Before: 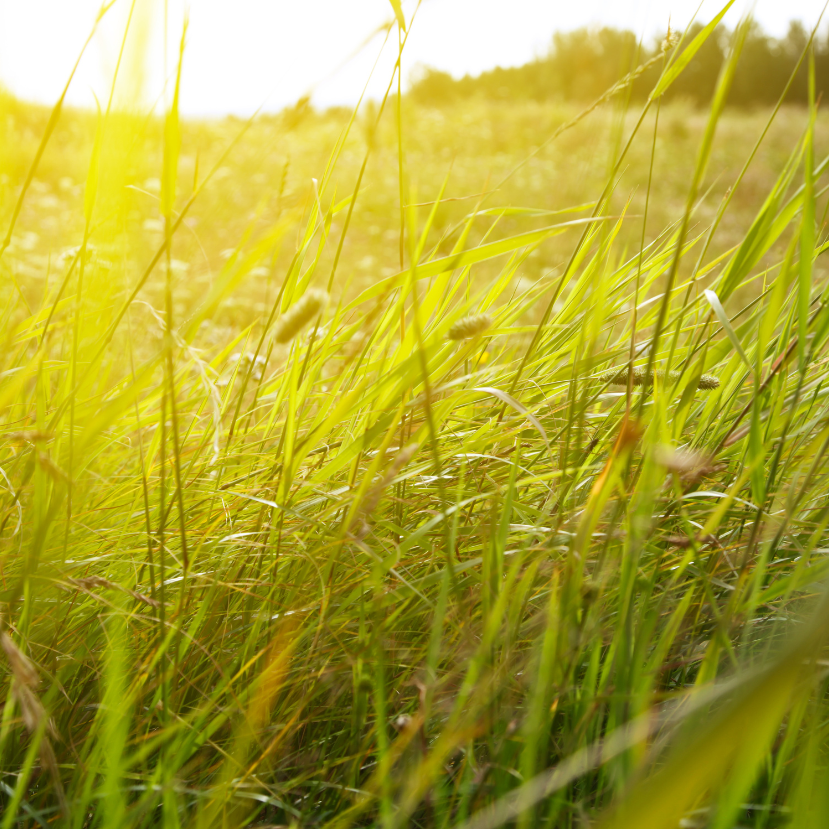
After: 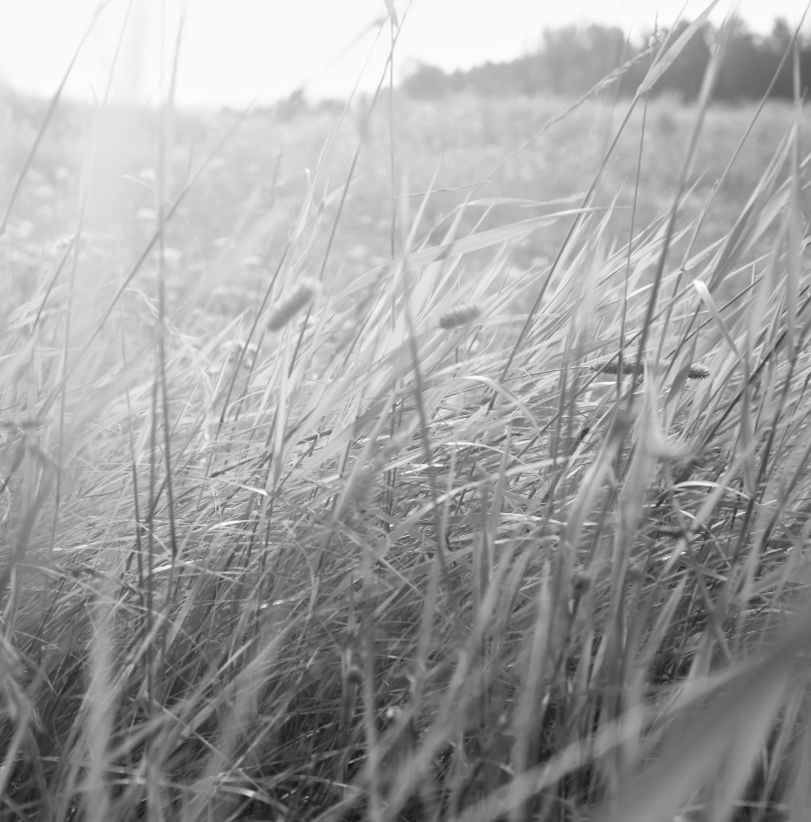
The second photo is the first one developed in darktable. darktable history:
monochrome: a 32, b 64, size 2.3
rotate and perspective: rotation 0.226°, lens shift (vertical) -0.042, crop left 0.023, crop right 0.982, crop top 0.006, crop bottom 0.994
